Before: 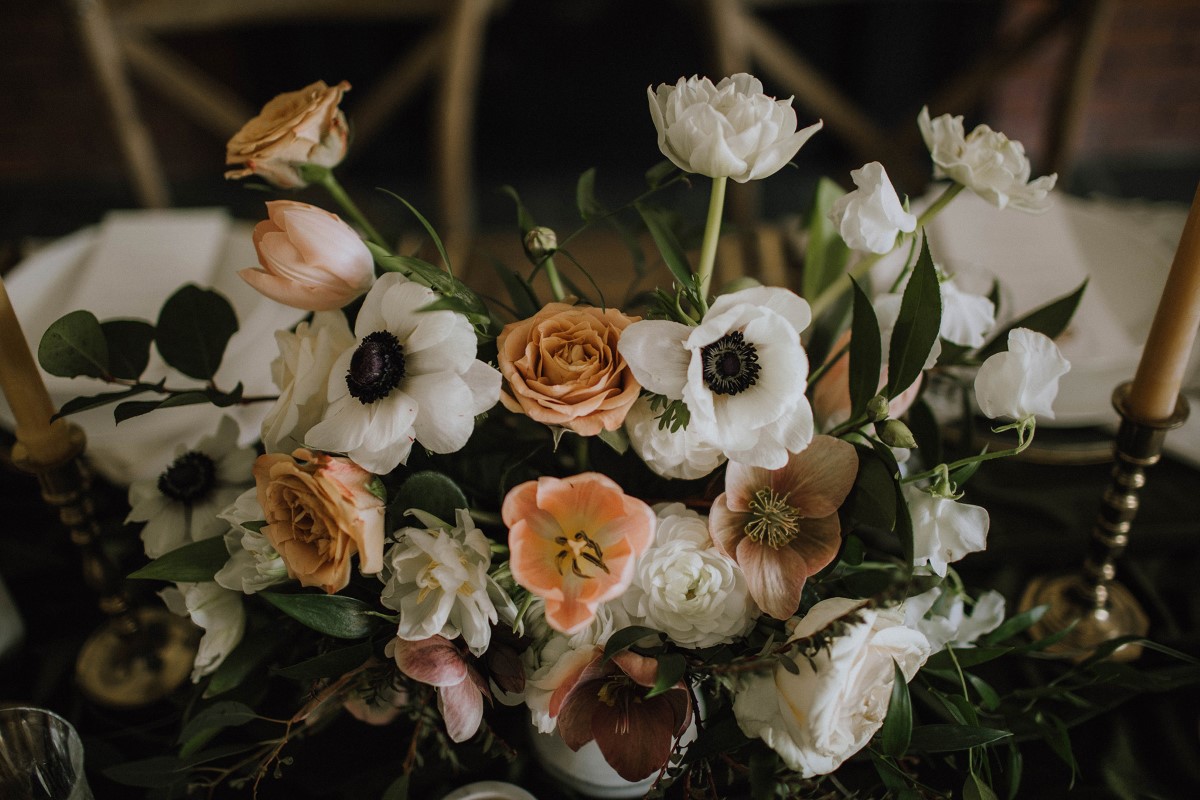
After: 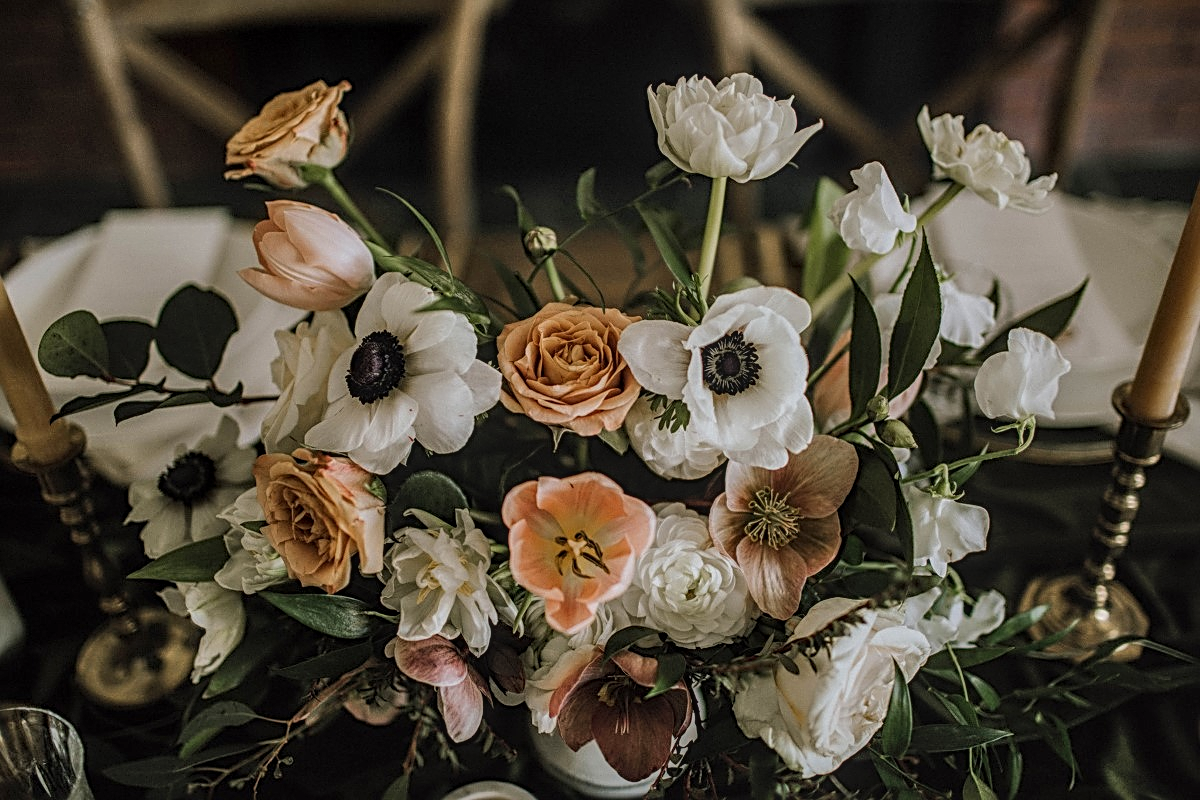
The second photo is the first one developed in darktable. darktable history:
sharpen: radius 2.65, amount 0.664
shadows and highlights: shadows 40, highlights -55.55, shadows color adjustment 97.66%, low approximation 0.01, soften with gaussian
local contrast: highlights 1%, shadows 6%, detail 133%
contrast brightness saturation: saturation -0.047
